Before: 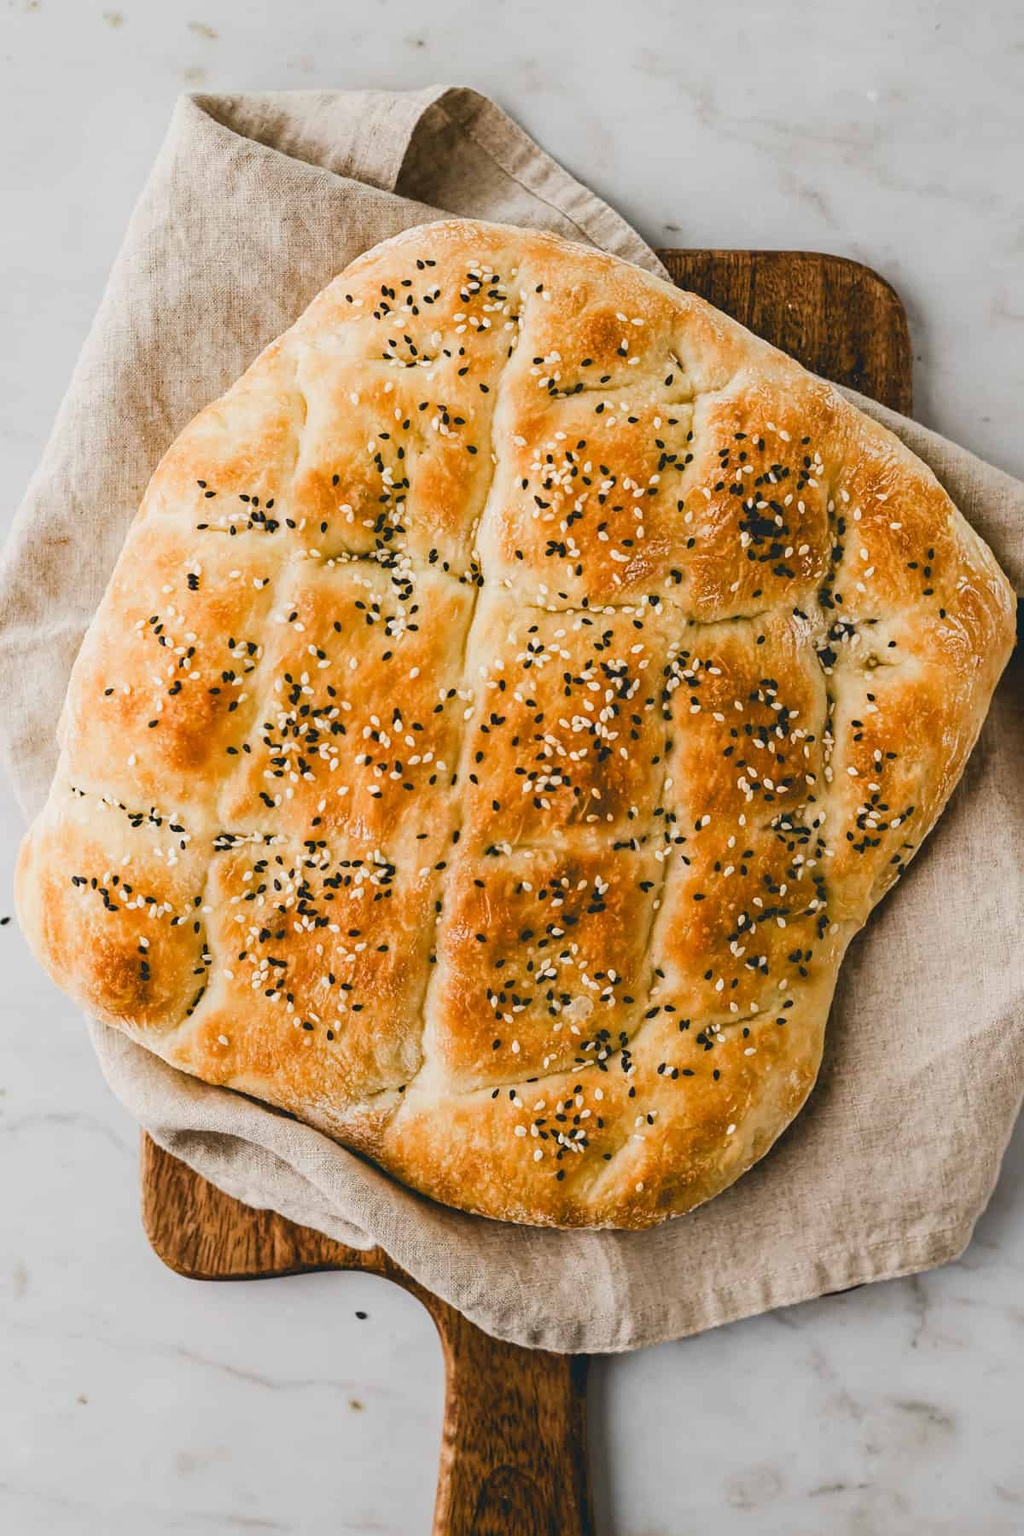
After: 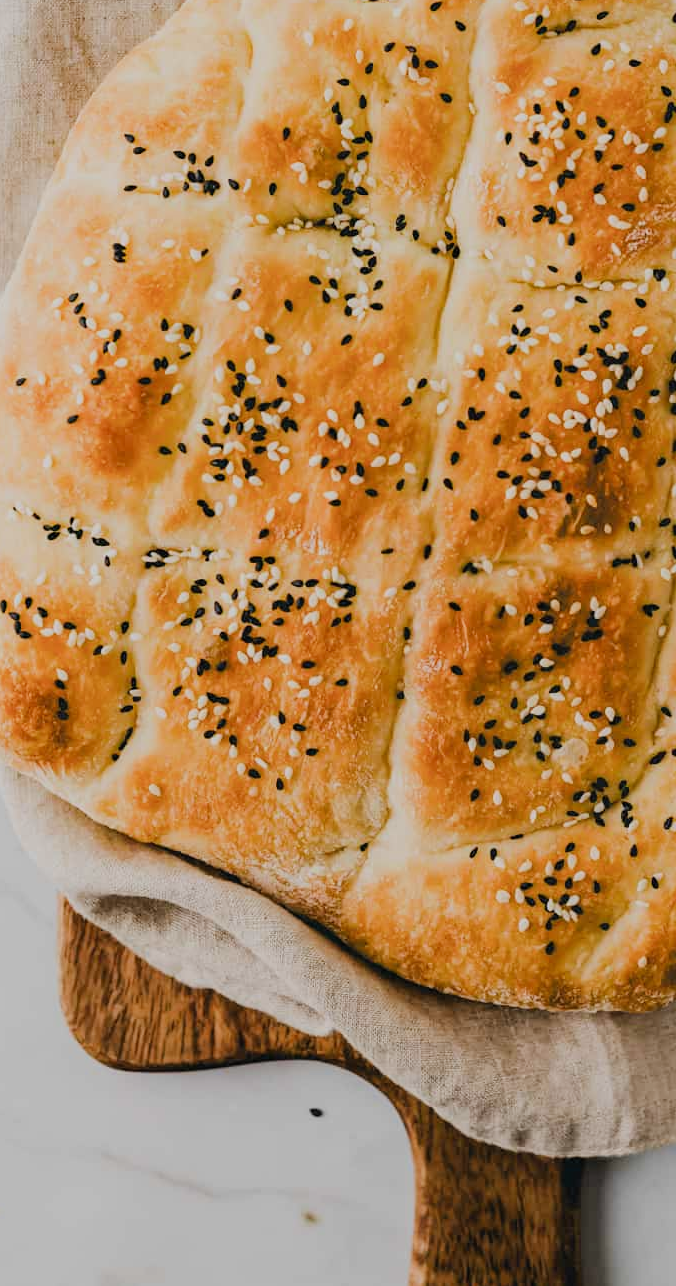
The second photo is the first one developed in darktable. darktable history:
filmic rgb: black relative exposure -7.65 EV, white relative exposure 4.56 EV, hardness 3.61
crop: left 8.966%, top 23.852%, right 34.699%, bottom 4.703%
